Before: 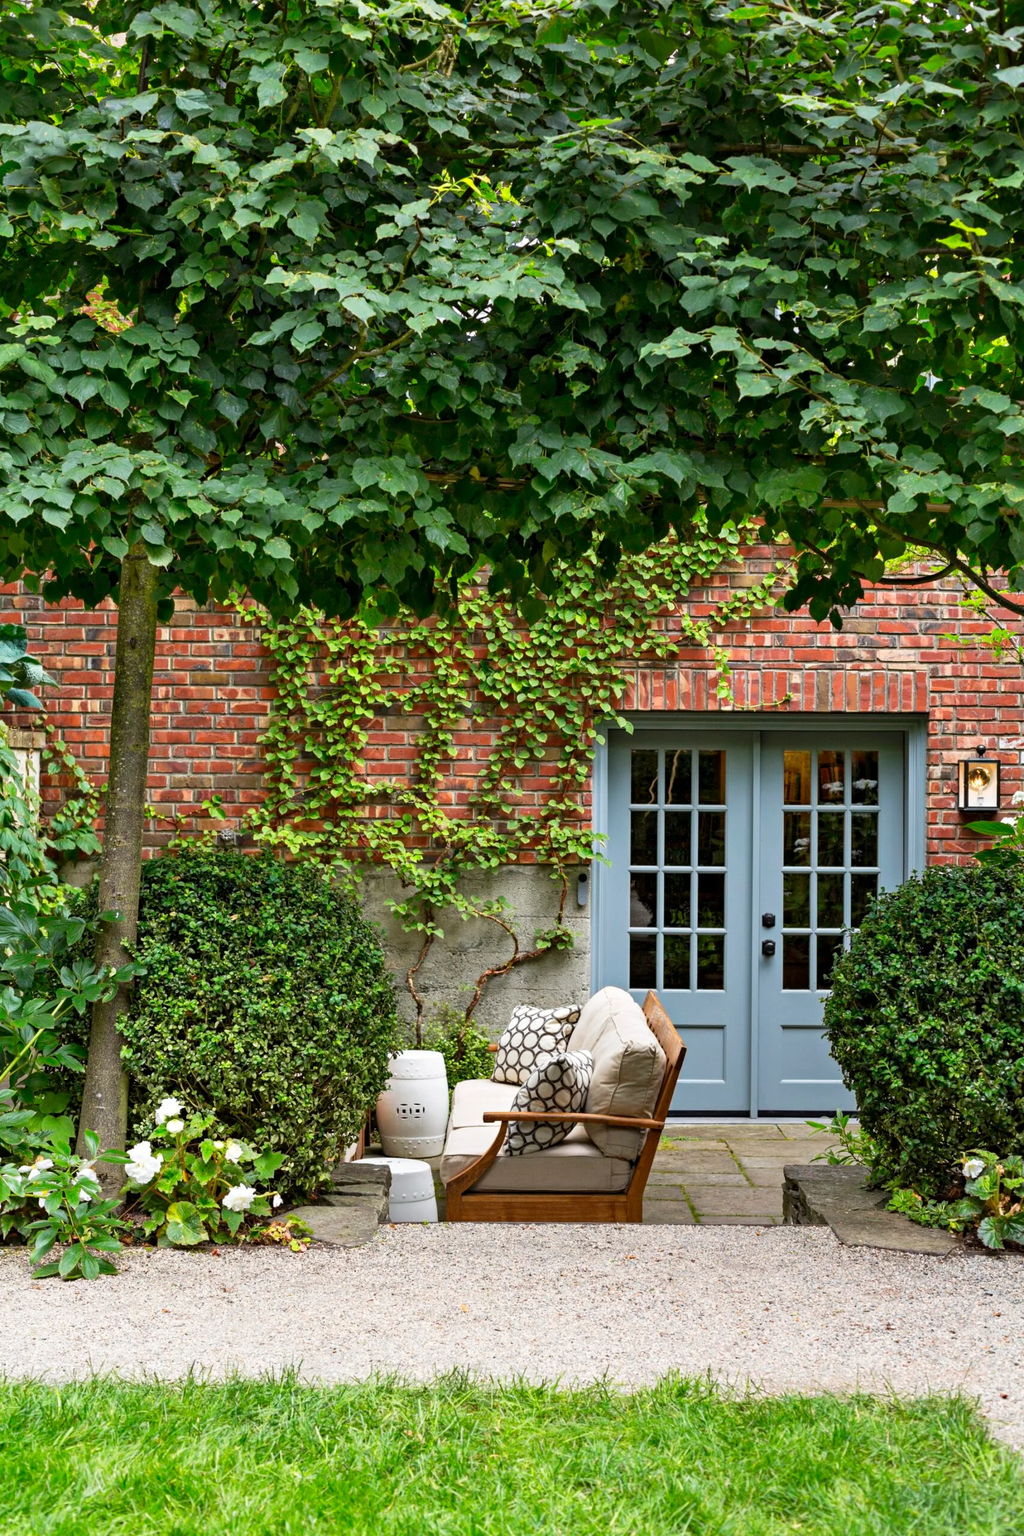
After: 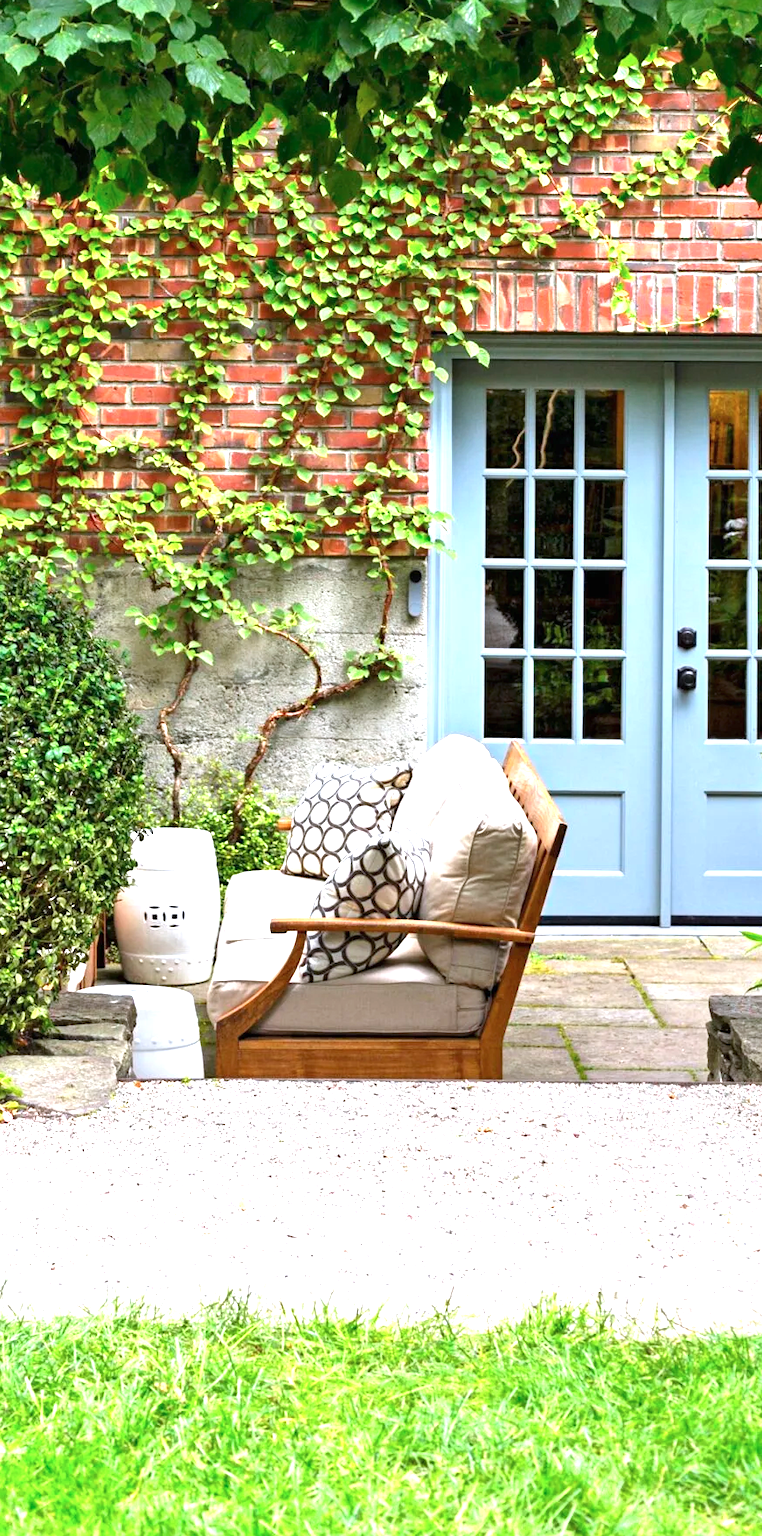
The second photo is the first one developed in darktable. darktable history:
exposure: black level correction 0, exposure 1.2 EV, compensate highlight preservation false
crop and rotate: left 29.116%, top 31.47%, right 19.825%
color calibration: illuminant as shot in camera, x 0.358, y 0.373, temperature 4628.91 K
